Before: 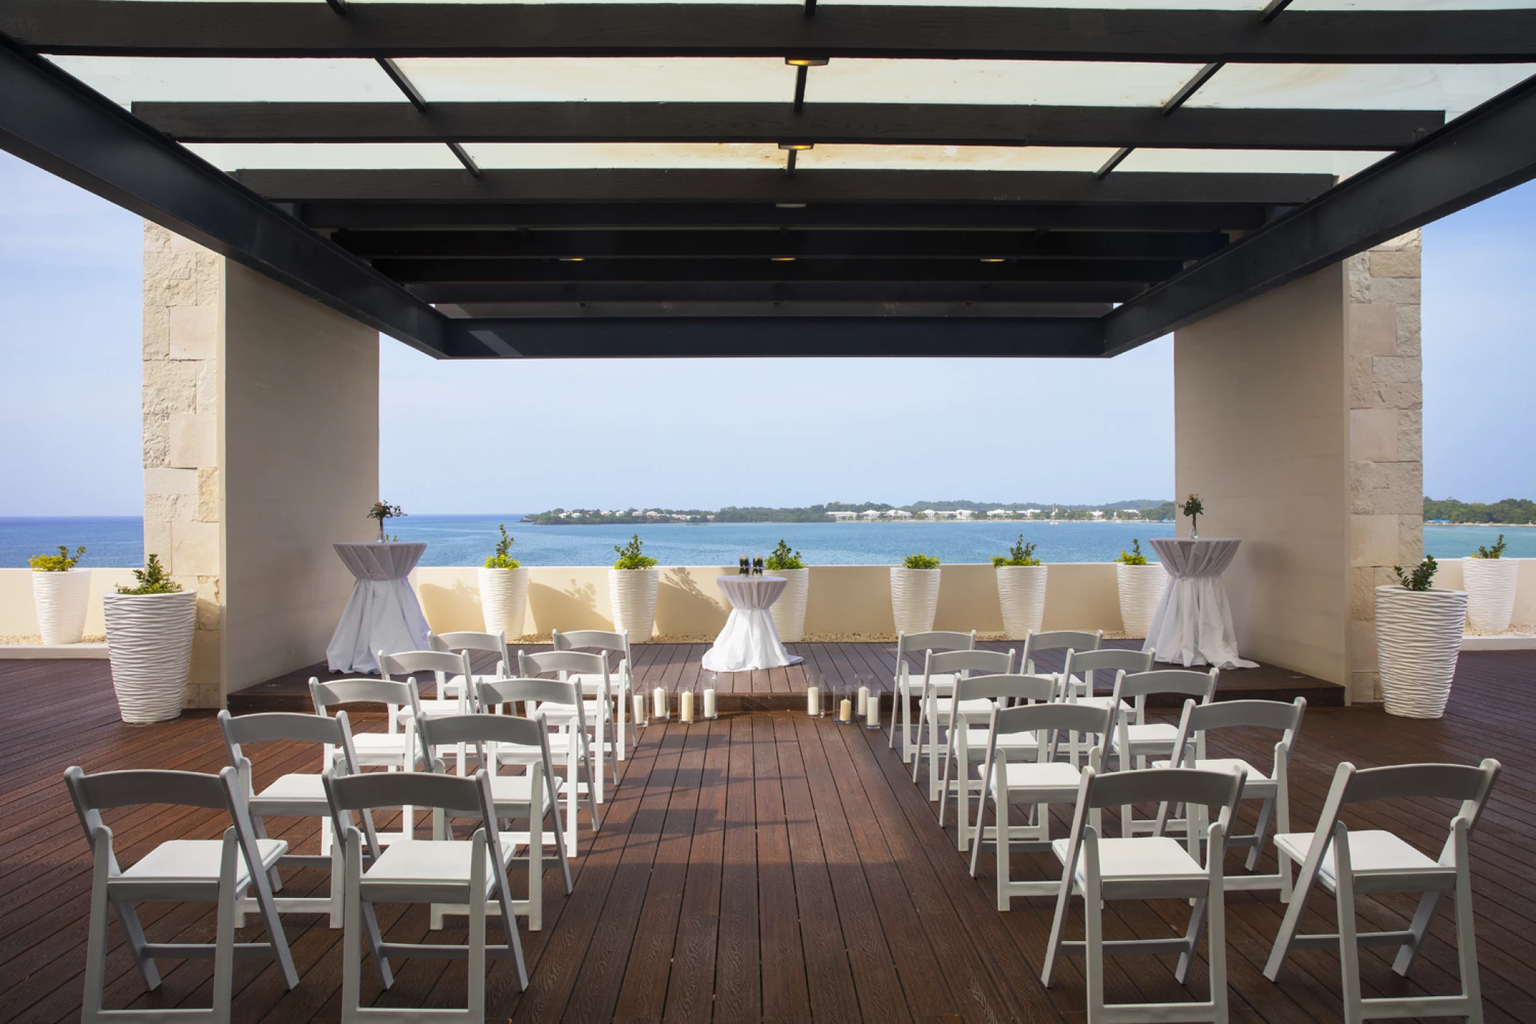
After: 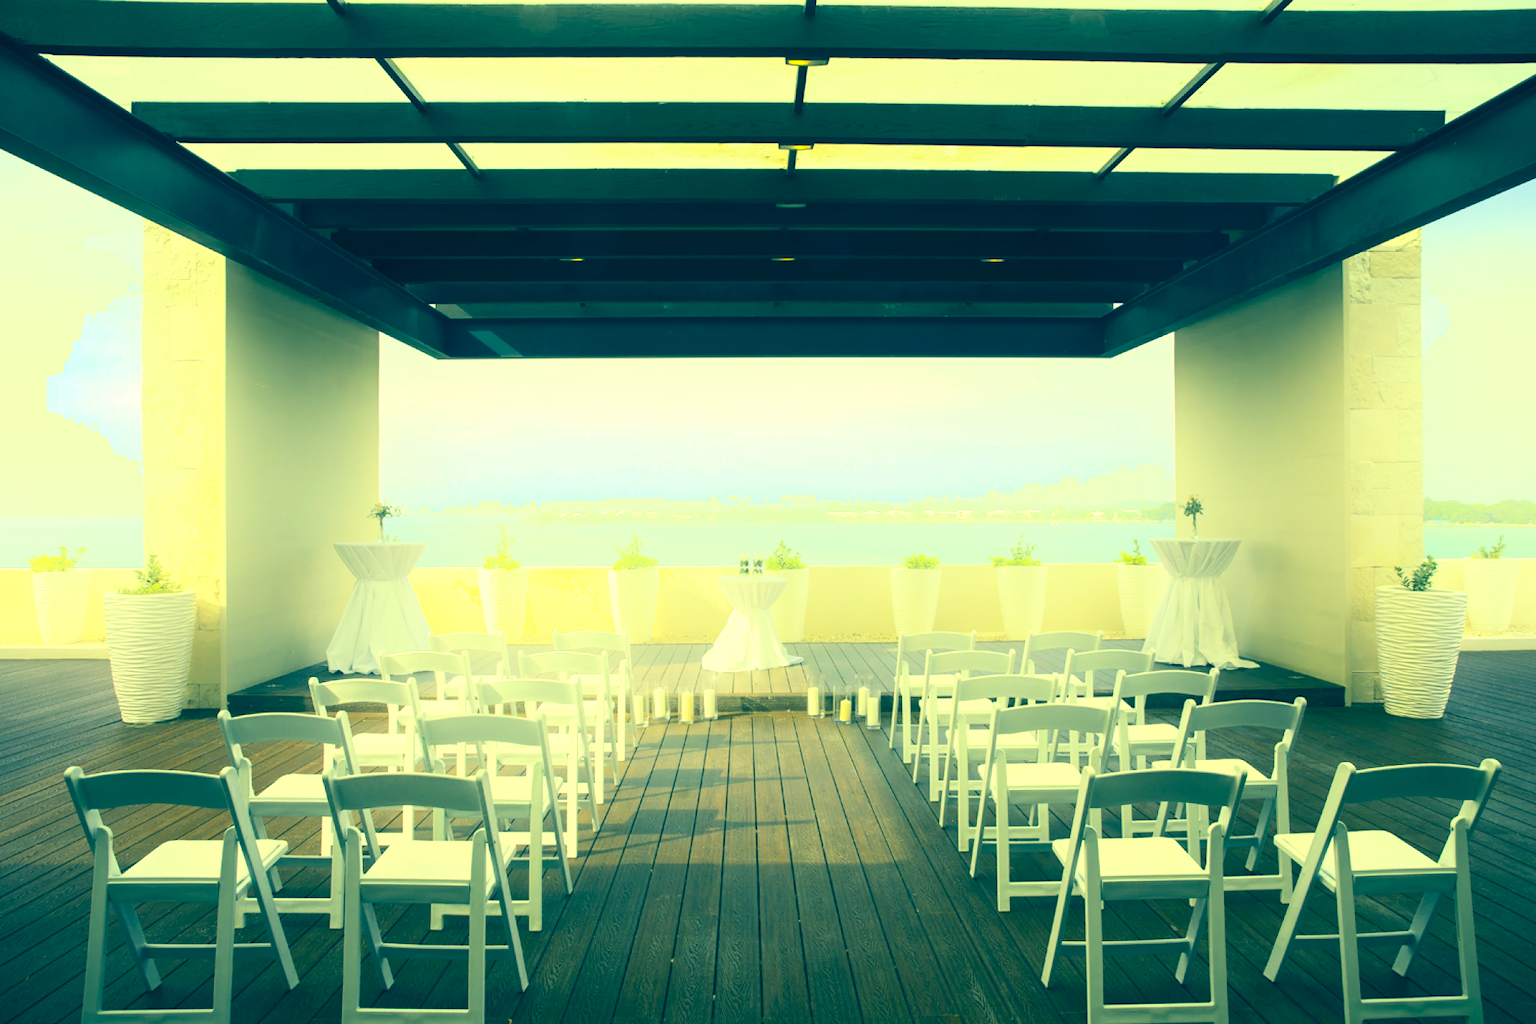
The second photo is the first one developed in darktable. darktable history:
exposure: exposure 0.189 EV, compensate exposure bias true, compensate highlight preservation false
shadows and highlights: shadows -53.11, highlights 85.72, soften with gaussian
color correction: highlights a* -15.24, highlights b* 39.53, shadows a* -39.46, shadows b* -26.01
contrast brightness saturation: contrast 0.135, brightness 0.223
tone equalizer: -8 EV -0.381 EV, -7 EV -0.38 EV, -6 EV -0.357 EV, -5 EV -0.223 EV, -3 EV 0.202 EV, -2 EV 0.331 EV, -1 EV 0.374 EV, +0 EV 0.437 EV, edges refinement/feathering 500, mask exposure compensation -1.57 EV, preserve details no
